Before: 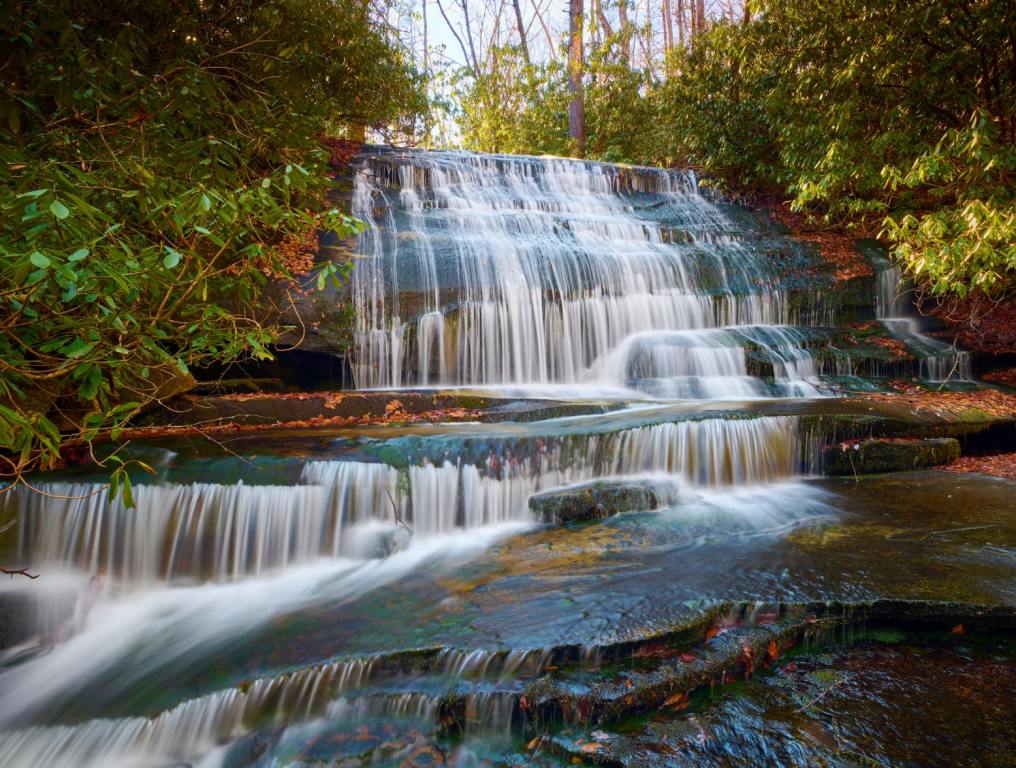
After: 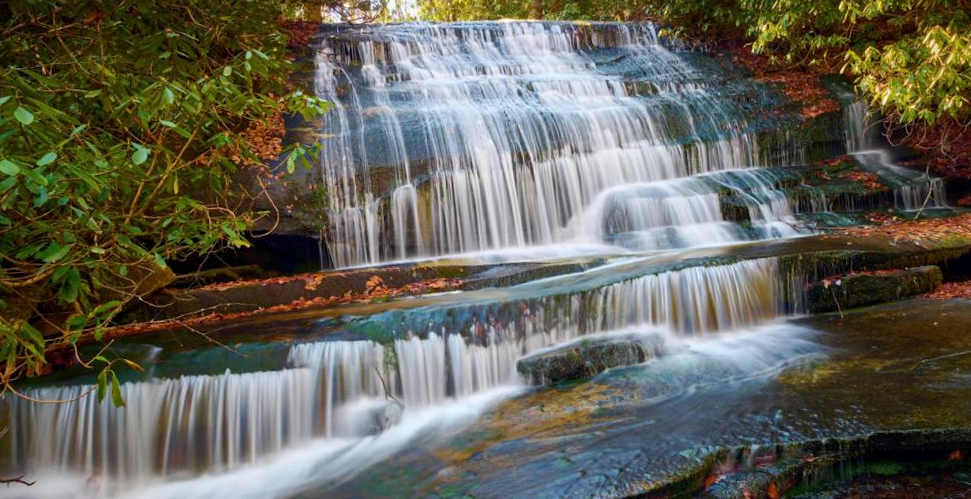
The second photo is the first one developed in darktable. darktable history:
crop and rotate: top 12.5%, bottom 12.5%
local contrast: mode bilateral grid, contrast 100, coarseness 100, detail 108%, midtone range 0.2
rotate and perspective: rotation -5°, crop left 0.05, crop right 0.952, crop top 0.11, crop bottom 0.89
